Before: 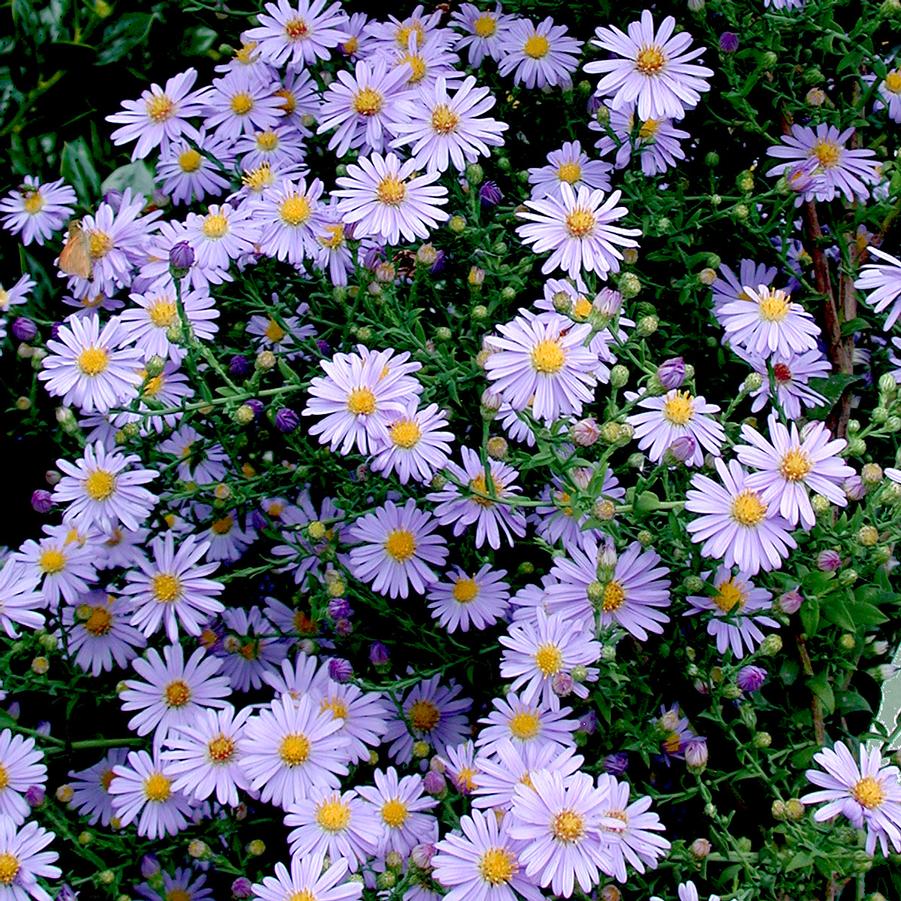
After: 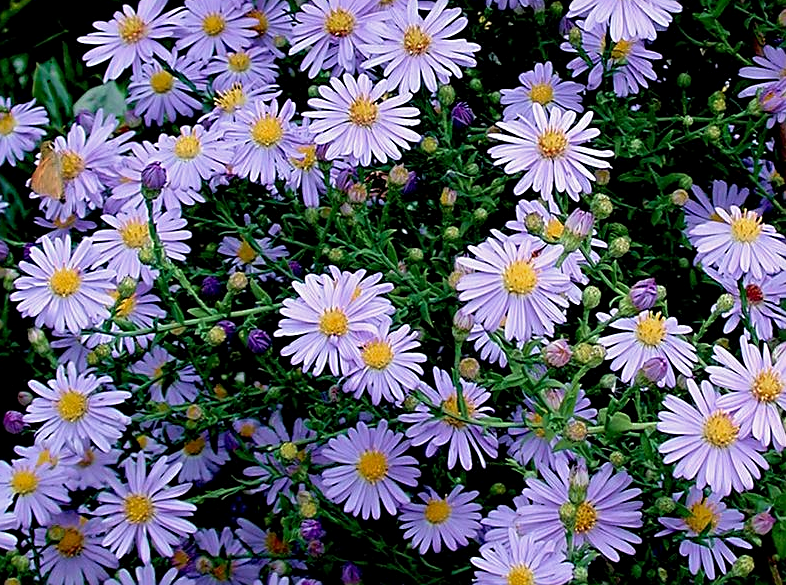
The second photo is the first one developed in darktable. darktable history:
sharpen: on, module defaults
velvia: on, module defaults
exposure: black level correction 0.001, exposure -0.198 EV, compensate exposure bias true, compensate highlight preservation false
crop: left 3.138%, top 8.818%, right 9.623%, bottom 26.184%
